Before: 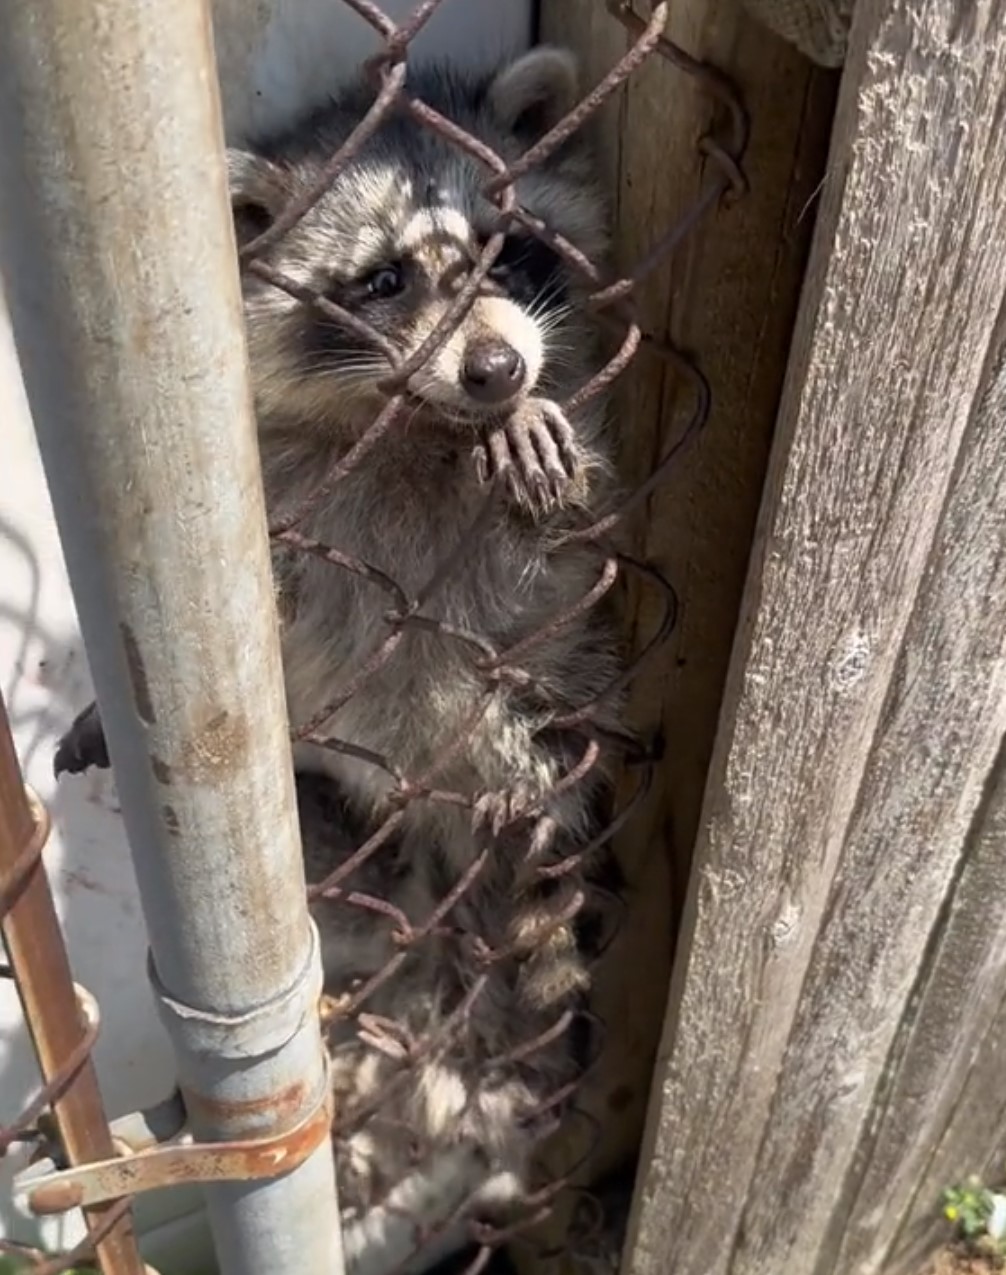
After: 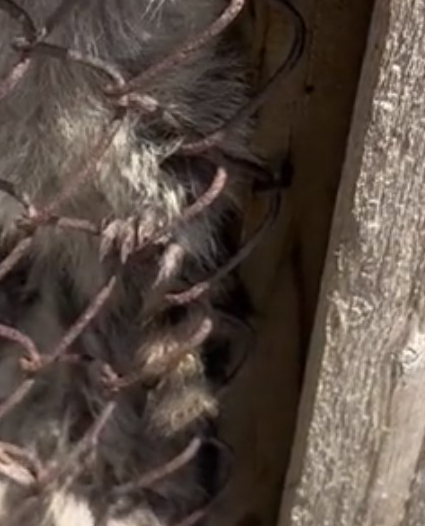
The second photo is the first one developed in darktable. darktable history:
crop: left 36.987%, top 44.992%, right 20.694%, bottom 13.71%
tone equalizer: on, module defaults
